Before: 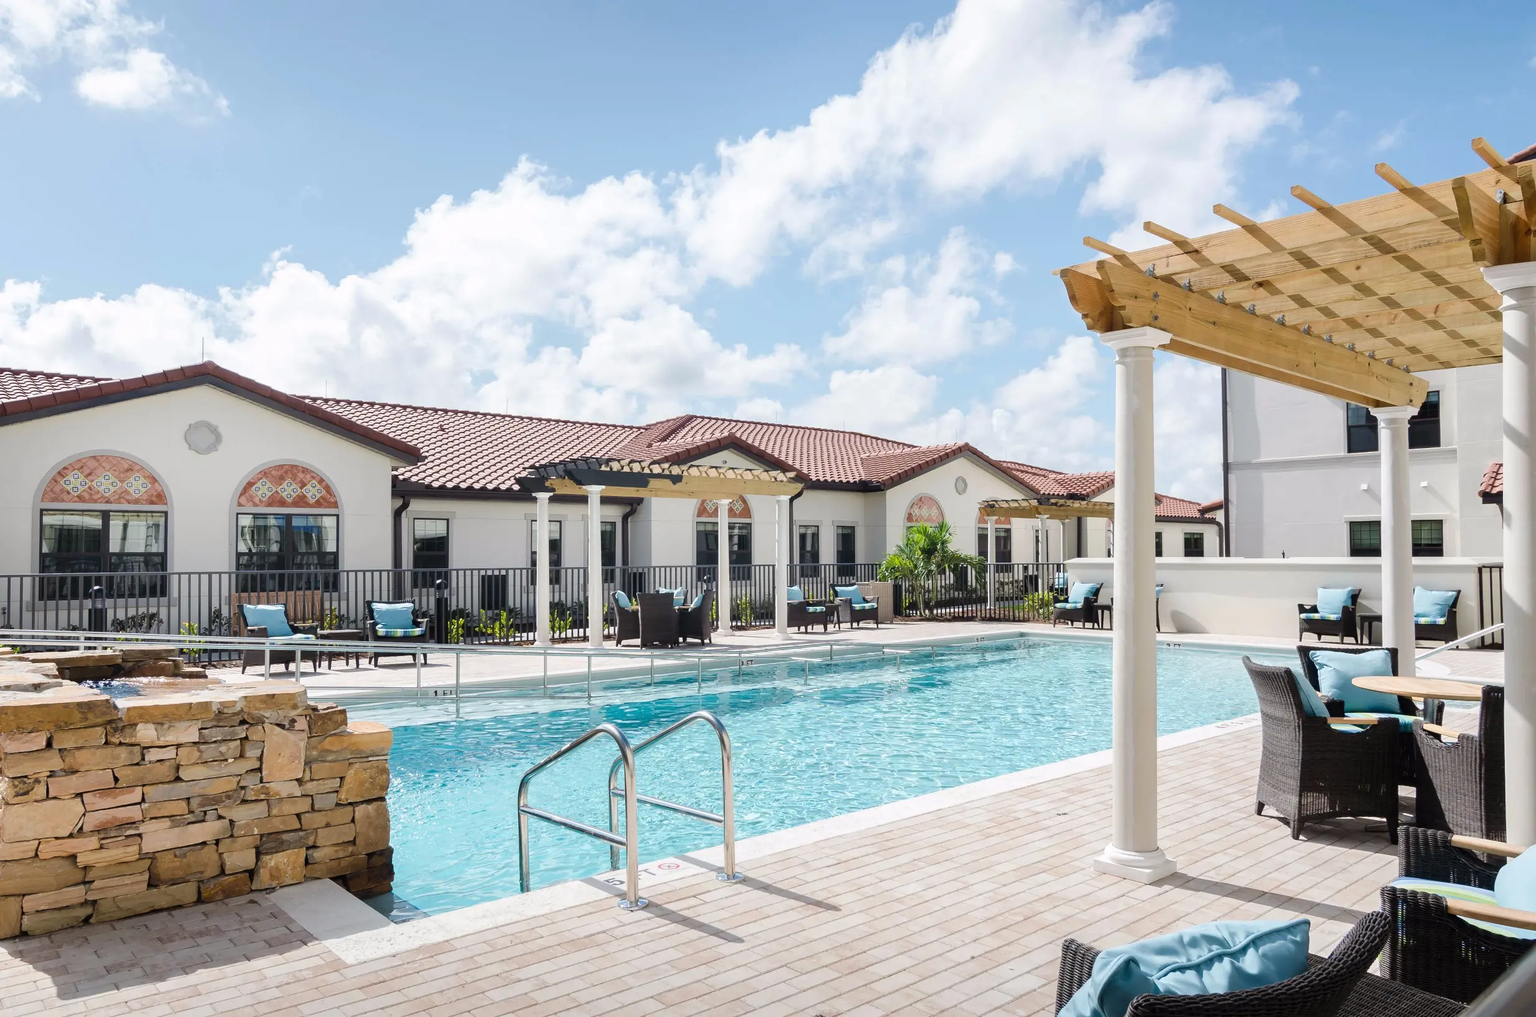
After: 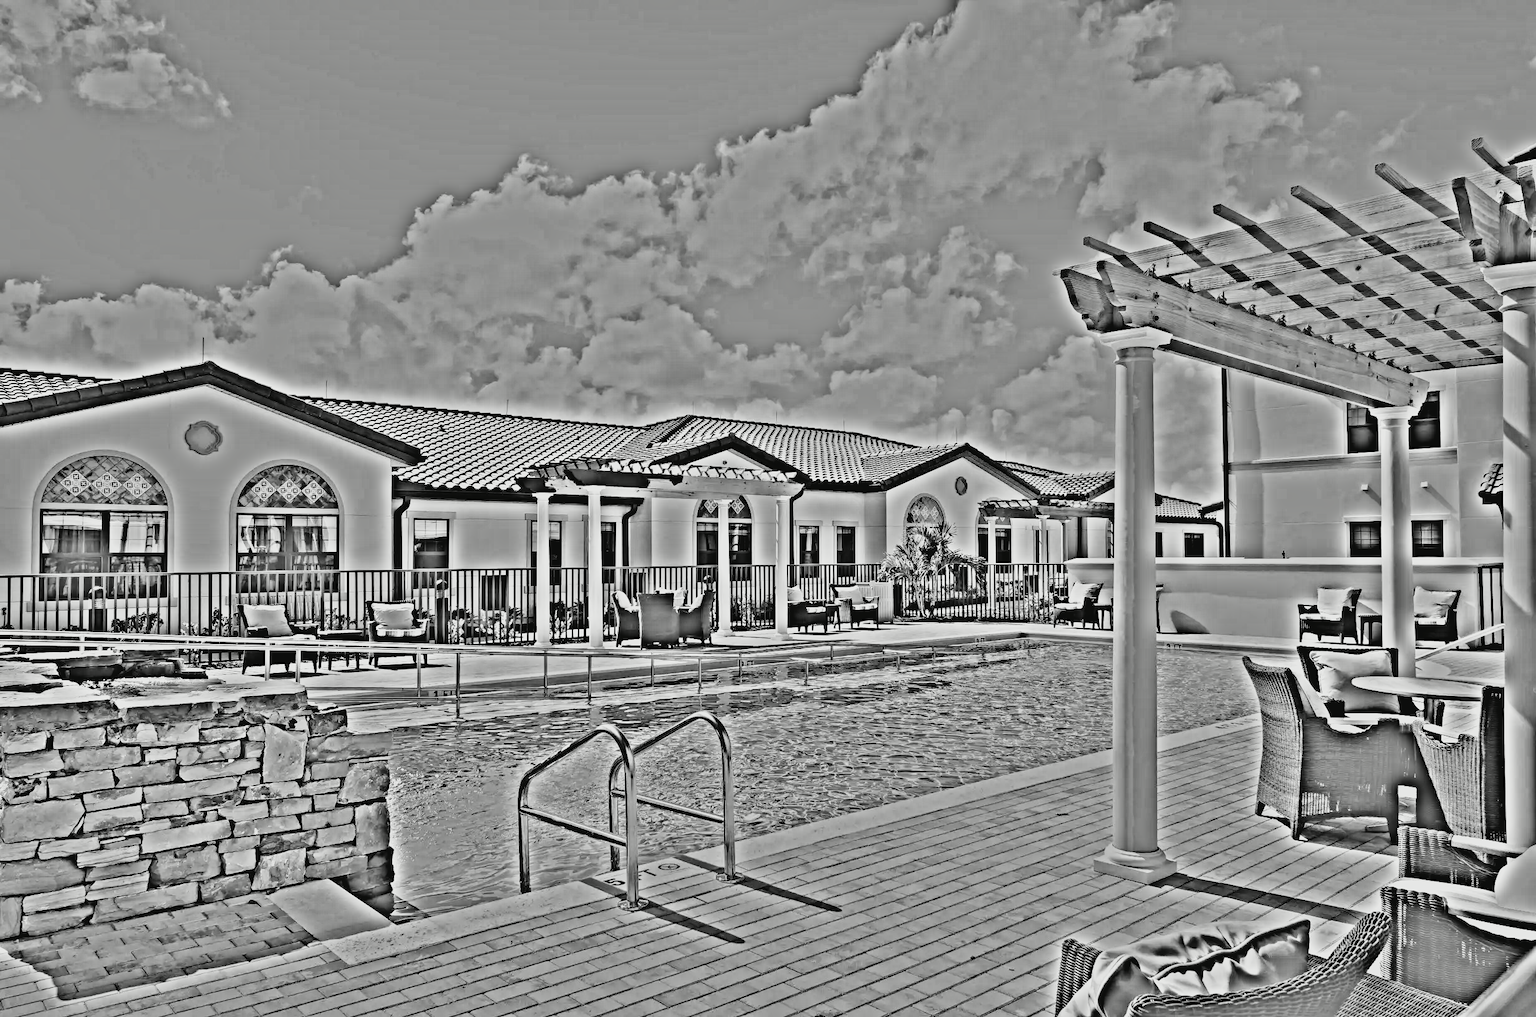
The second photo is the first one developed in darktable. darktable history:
highpass: on, module defaults
filmic rgb: black relative exposure -7.65 EV, white relative exposure 4.56 EV, hardness 3.61
tone curve: curves: ch0 [(0, 0.036) (0.037, 0.042) (0.167, 0.143) (0.433, 0.502) (0.531, 0.637) (0.696, 0.825) (0.856, 0.92) (1, 0.98)]; ch1 [(0, 0) (0.424, 0.383) (0.482, 0.459) (0.501, 0.5) (0.522, 0.526) (0.559, 0.563) (0.604, 0.646) (0.715, 0.729) (1, 1)]; ch2 [(0, 0) (0.369, 0.388) (0.45, 0.48) (0.499, 0.502) (0.504, 0.504) (0.512, 0.526) (0.581, 0.595) (0.708, 0.786) (1, 1)], color space Lab, independent channels, preserve colors none
